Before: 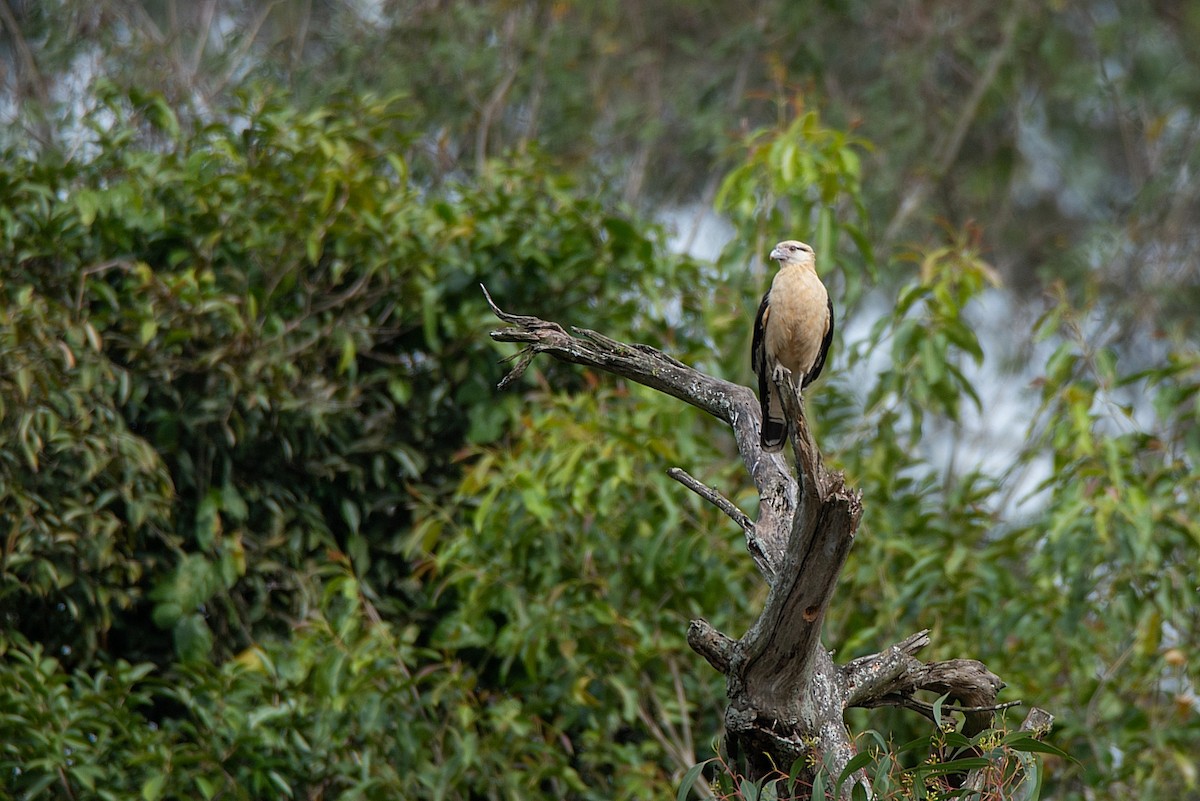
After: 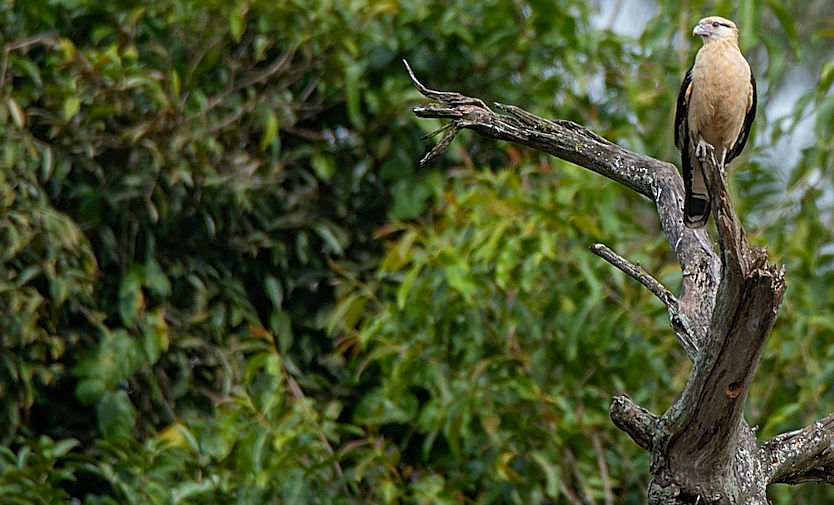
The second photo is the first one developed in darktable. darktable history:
color correction: highlights b* 0.047, saturation 1.15
crop: left 6.5%, top 28.041%, right 23.961%, bottom 8.859%
sharpen: on, module defaults
